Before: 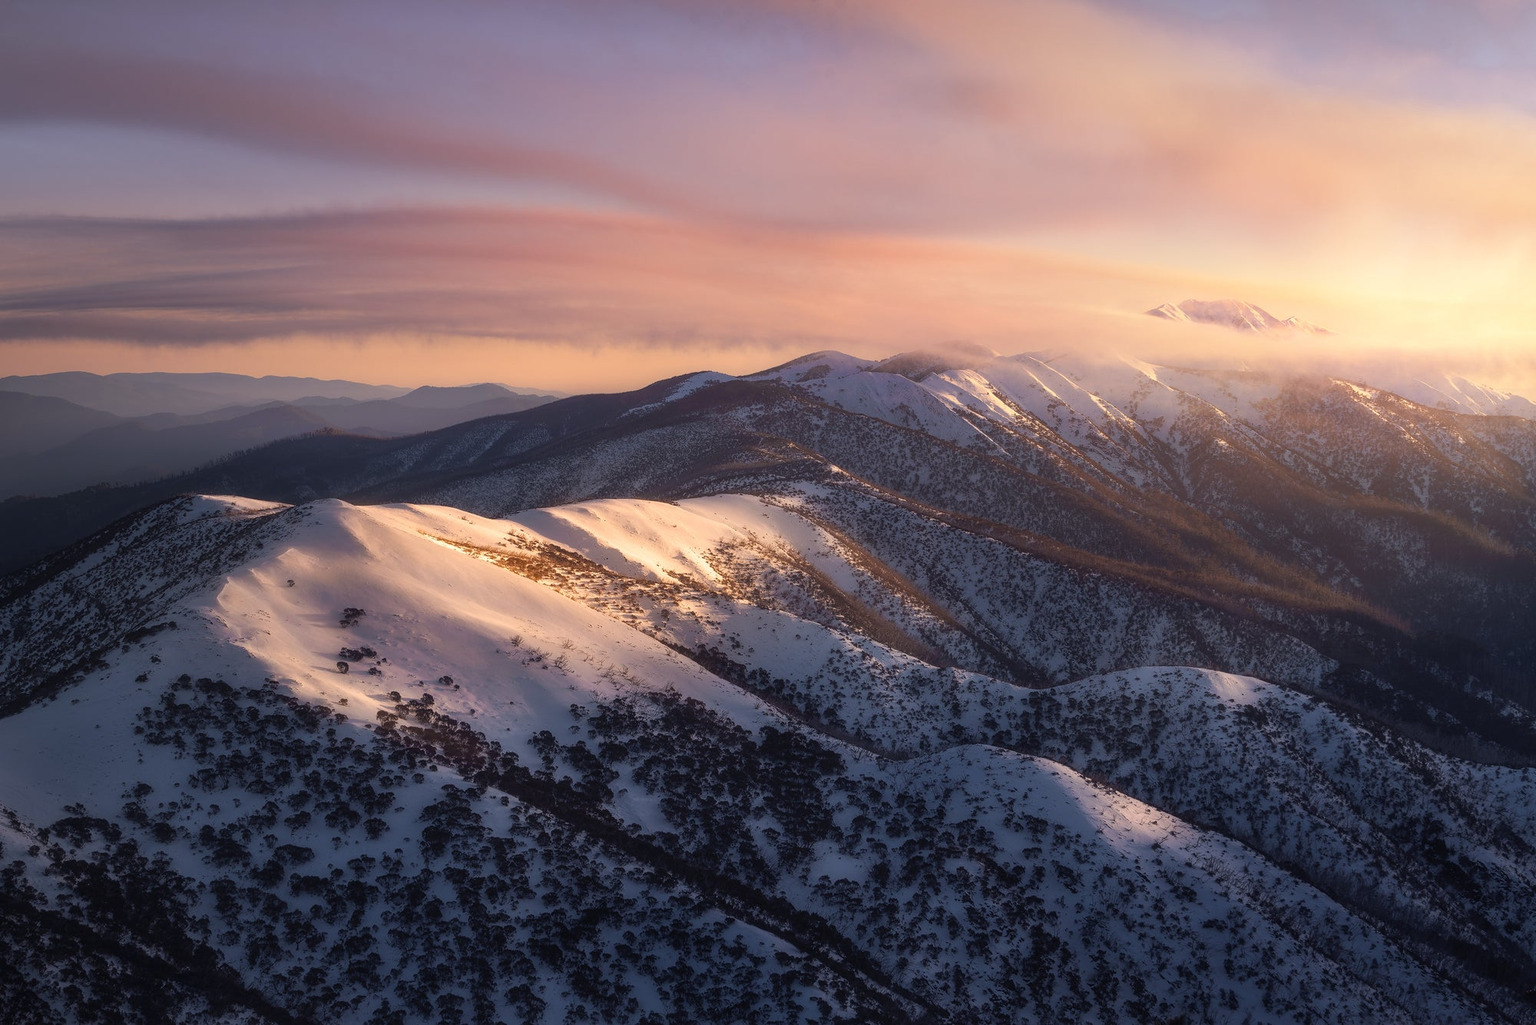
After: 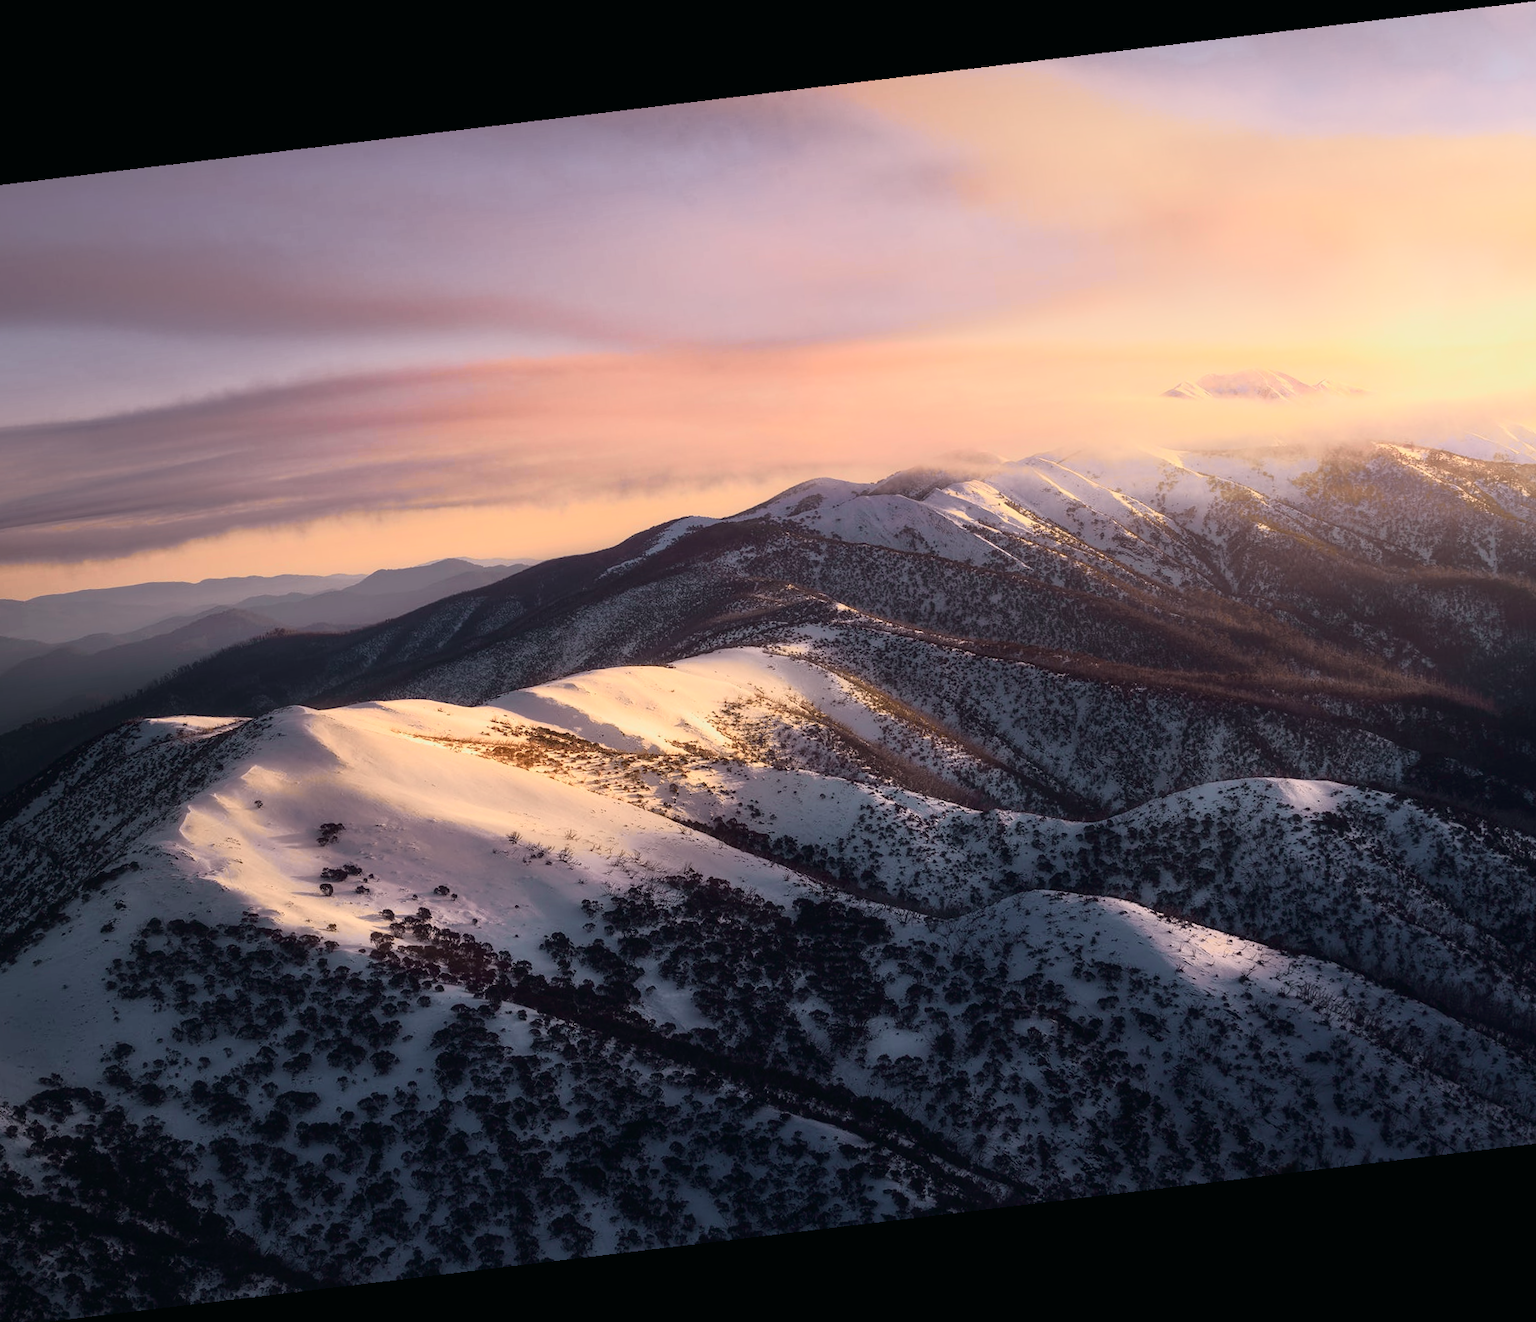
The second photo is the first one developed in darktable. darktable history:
tone curve: curves: ch0 [(0, 0.008) (0.081, 0.044) (0.177, 0.123) (0.283, 0.253) (0.416, 0.449) (0.495, 0.524) (0.661, 0.756) (0.796, 0.859) (1, 0.951)]; ch1 [(0, 0) (0.161, 0.092) (0.35, 0.33) (0.392, 0.392) (0.427, 0.426) (0.479, 0.472) (0.505, 0.5) (0.521, 0.524) (0.567, 0.564) (0.583, 0.588) (0.625, 0.627) (0.678, 0.733) (1, 1)]; ch2 [(0, 0) (0.346, 0.362) (0.404, 0.427) (0.502, 0.499) (0.531, 0.523) (0.544, 0.561) (0.58, 0.59) (0.629, 0.642) (0.717, 0.678) (1, 1)], color space Lab, independent channels, preserve colors none
crop: left 7.598%, right 7.873%
rotate and perspective: rotation -6.83°, automatic cropping off
